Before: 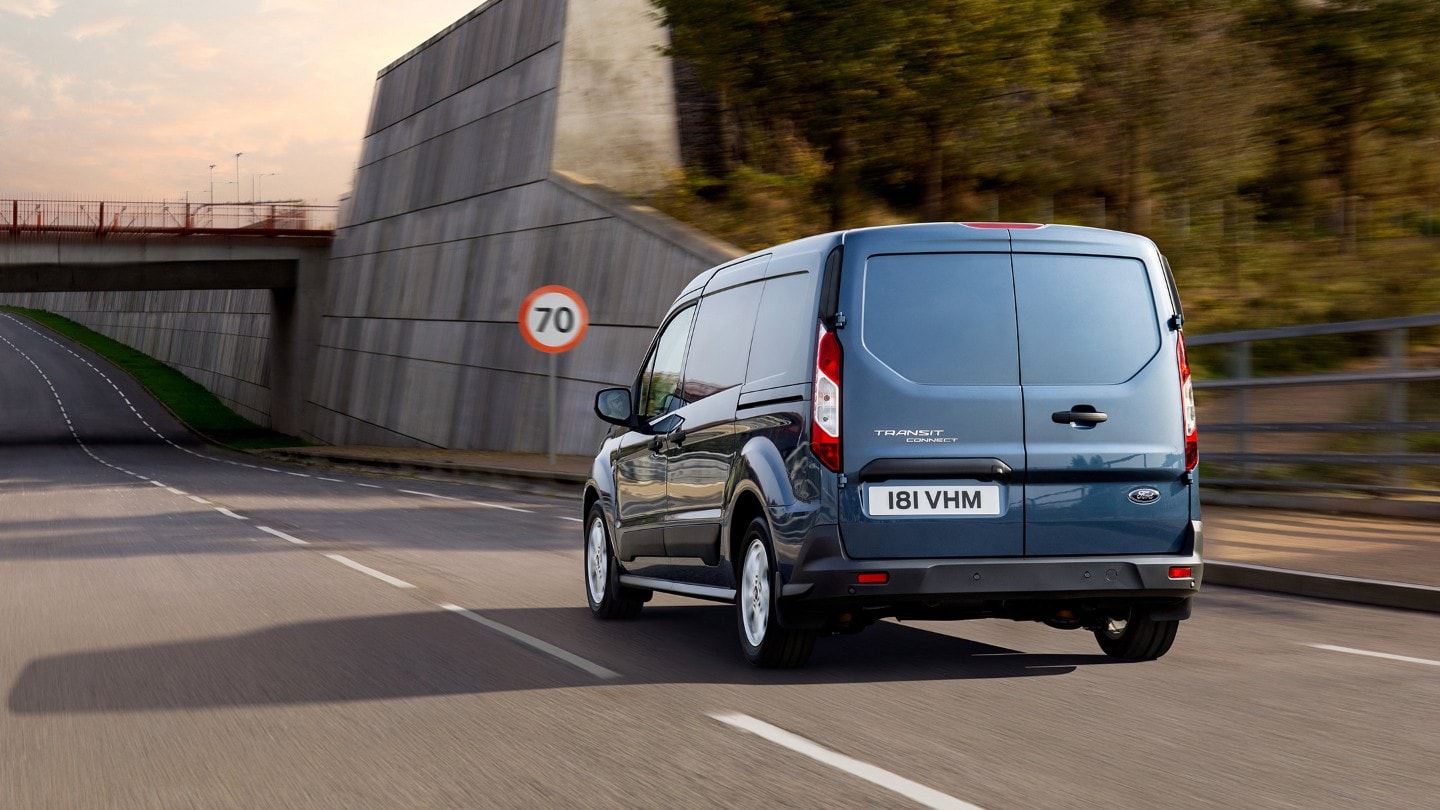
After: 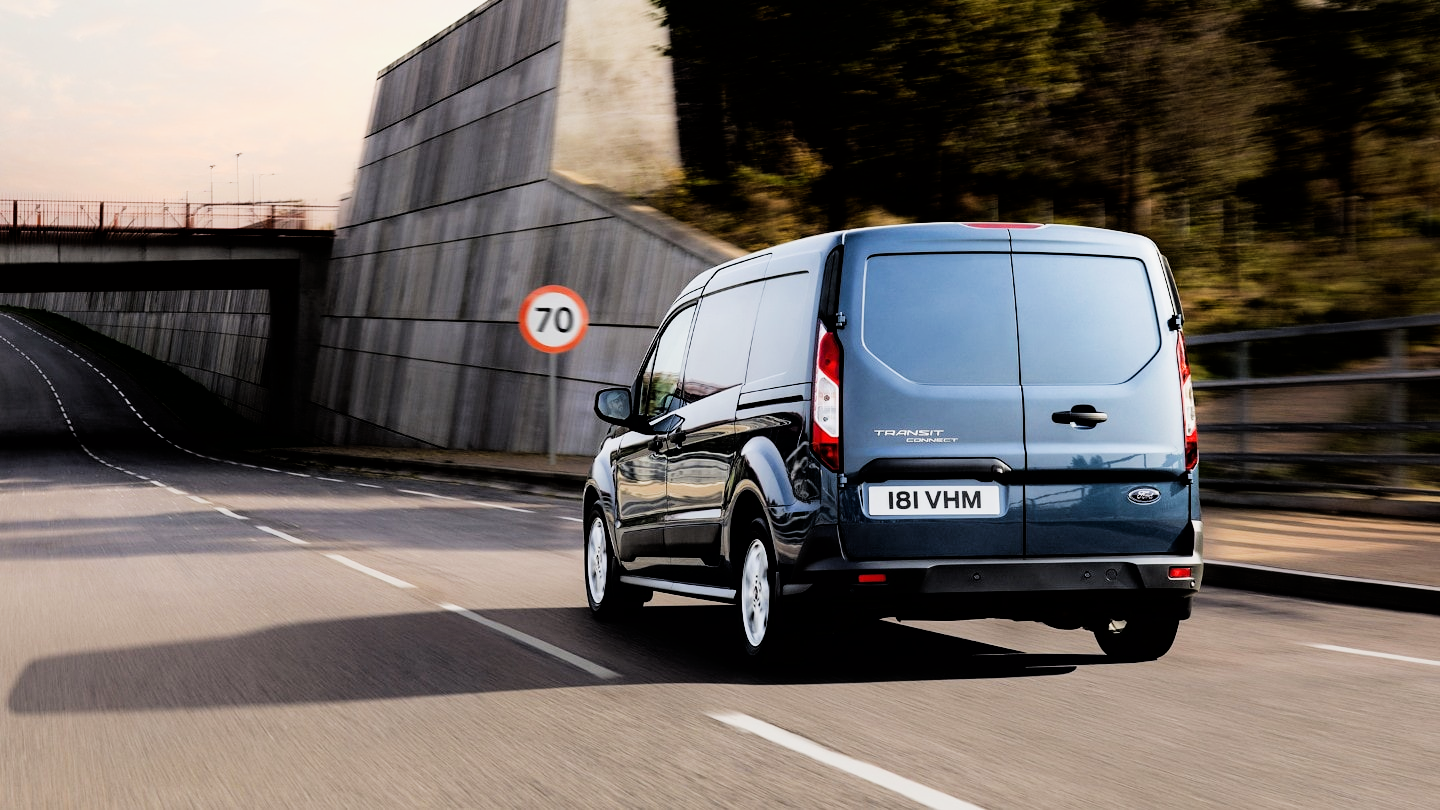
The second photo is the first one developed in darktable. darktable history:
filmic rgb: black relative exposure -5.02 EV, white relative exposure 3.99 EV, hardness 2.89, contrast 1.299, highlights saturation mix -30.2%
tone equalizer: -8 EV -0.741 EV, -7 EV -0.688 EV, -6 EV -0.635 EV, -5 EV -0.372 EV, -3 EV 0.38 EV, -2 EV 0.6 EV, -1 EV 0.684 EV, +0 EV 0.759 EV, mask exposure compensation -0.497 EV
